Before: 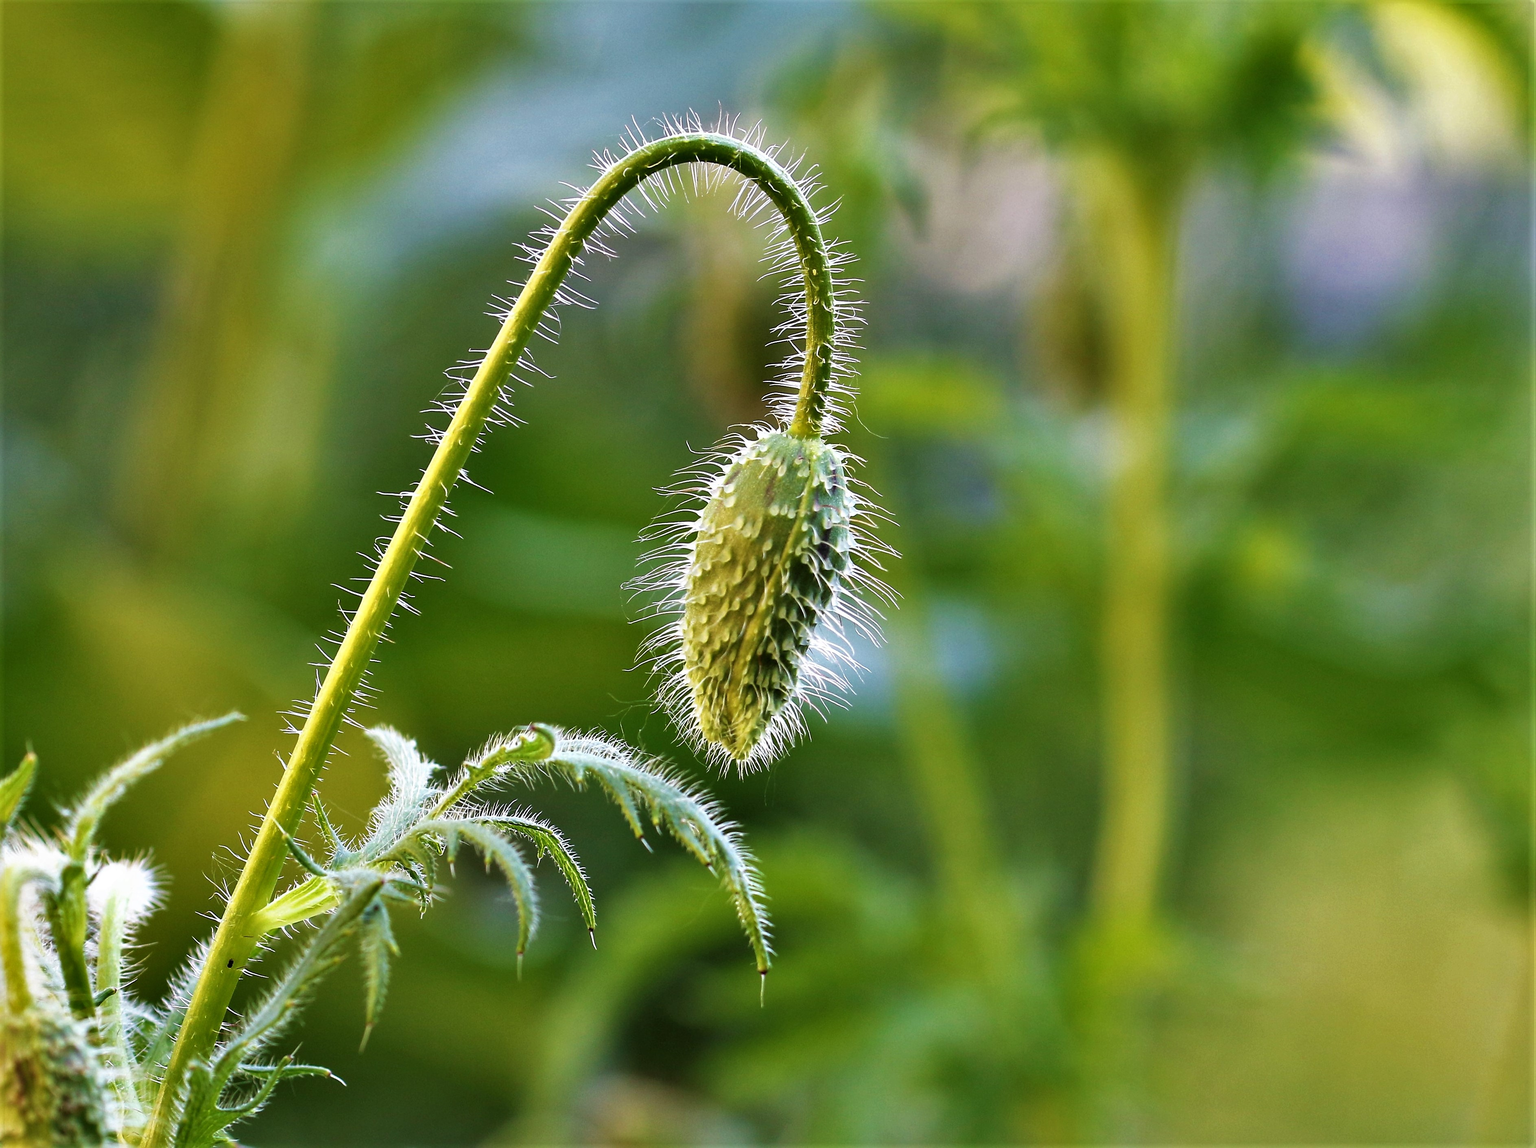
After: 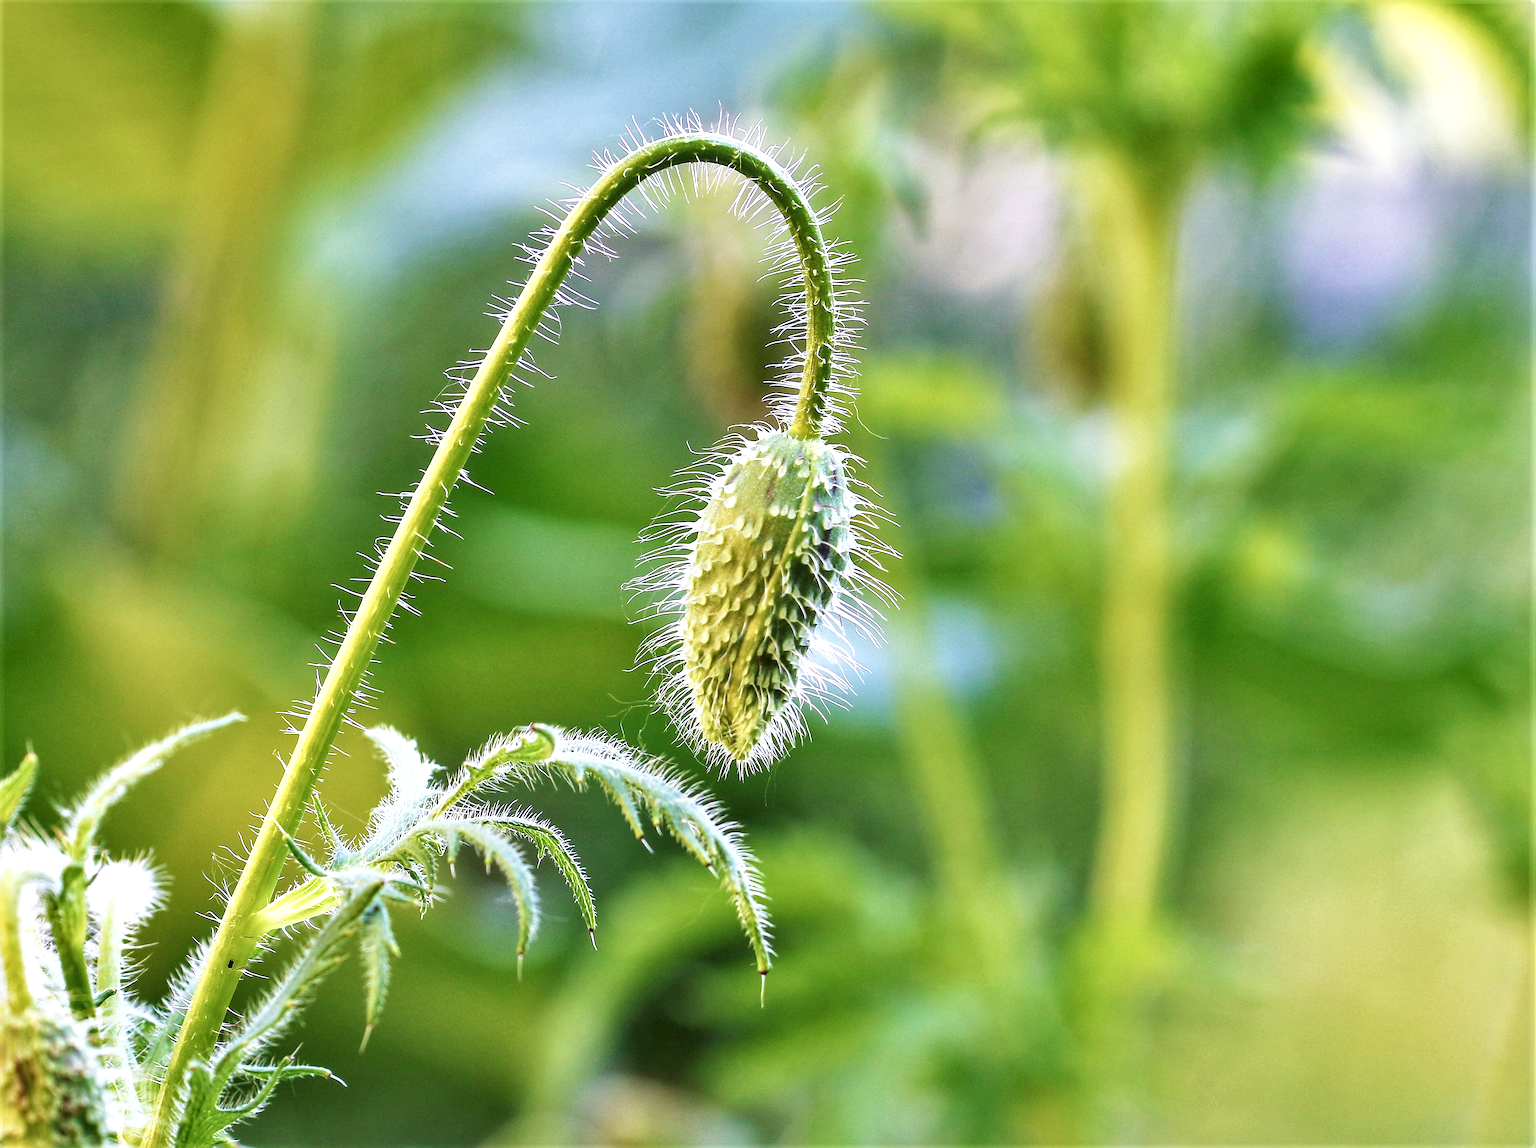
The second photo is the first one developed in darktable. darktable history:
sharpen: radius 0.983, amount 0.607
exposure: exposure 0.288 EV, compensate highlight preservation false
local contrast: on, module defaults
base curve: curves: ch0 [(0, 0) (0.204, 0.334) (0.55, 0.733) (1, 1)], preserve colors none
color calibration: illuminant as shot in camera, x 0.358, y 0.373, temperature 4628.91 K, saturation algorithm version 1 (2020)
